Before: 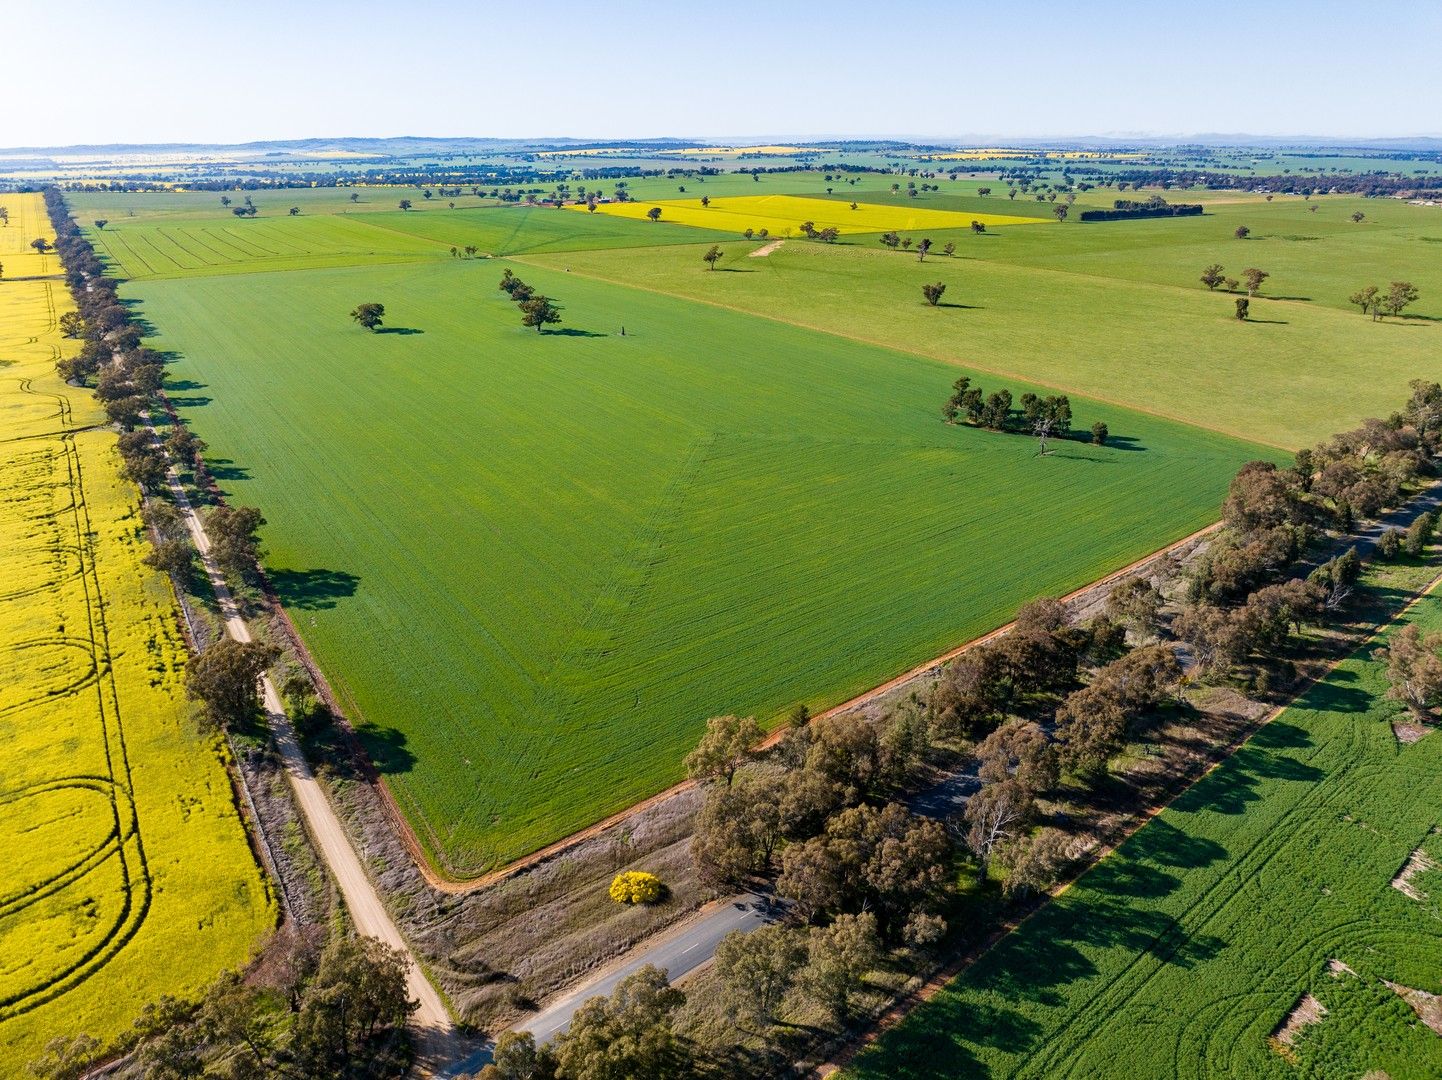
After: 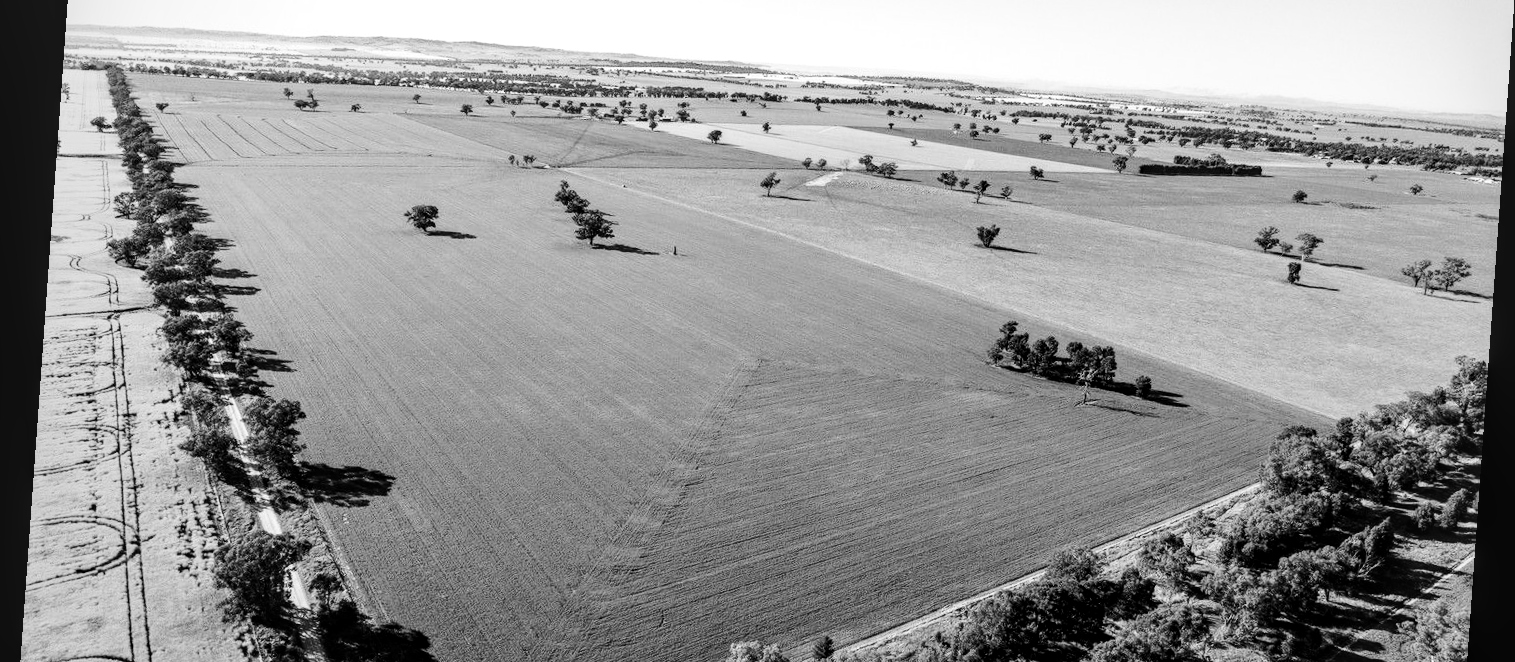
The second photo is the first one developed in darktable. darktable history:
local contrast: on, module defaults
rotate and perspective: rotation 4.1°, automatic cropping off
base curve: curves: ch0 [(0, 0) (0.036, 0.025) (0.121, 0.166) (0.206, 0.329) (0.605, 0.79) (1, 1)], preserve colors none
crop and rotate: top 10.605%, bottom 33.274%
white balance: red 1.188, blue 1.11
monochrome: on, module defaults
contrast brightness saturation: contrast 0.12, brightness -0.12, saturation 0.2
